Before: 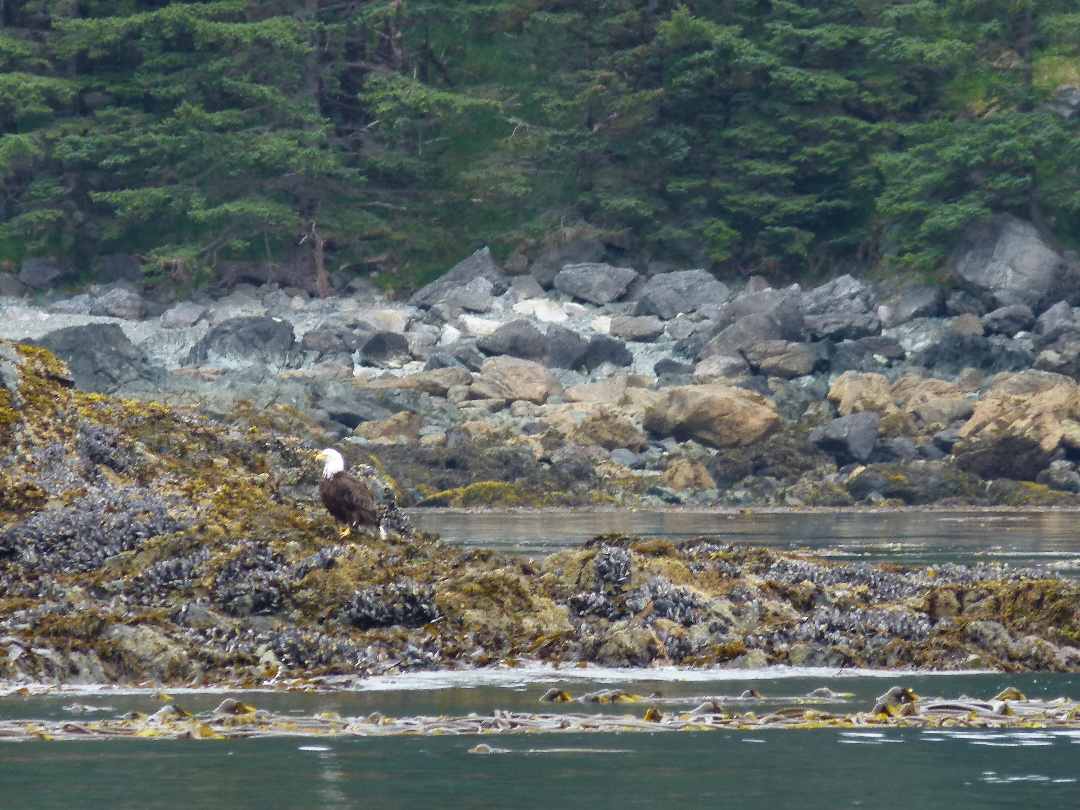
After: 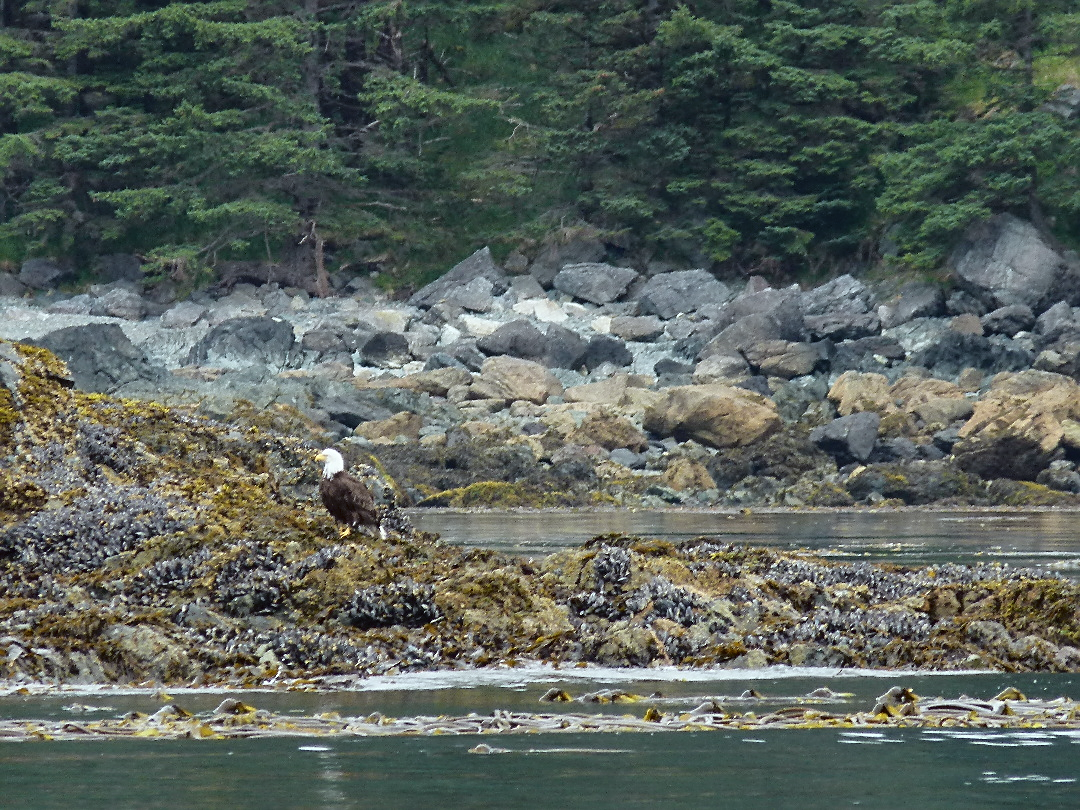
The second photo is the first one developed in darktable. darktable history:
sharpen: on, module defaults
fill light: exposure -2 EV, width 8.6
color balance: lift [1.004, 1.002, 1.002, 0.998], gamma [1, 1.007, 1.002, 0.993], gain [1, 0.977, 1.013, 1.023], contrast -3.64%
